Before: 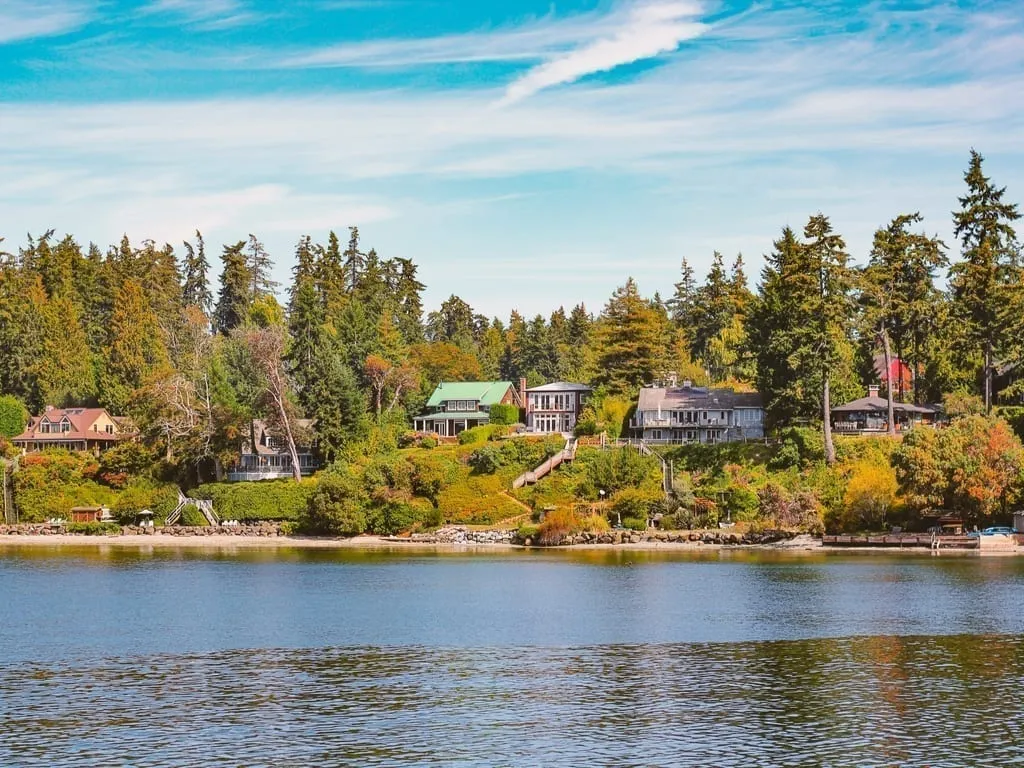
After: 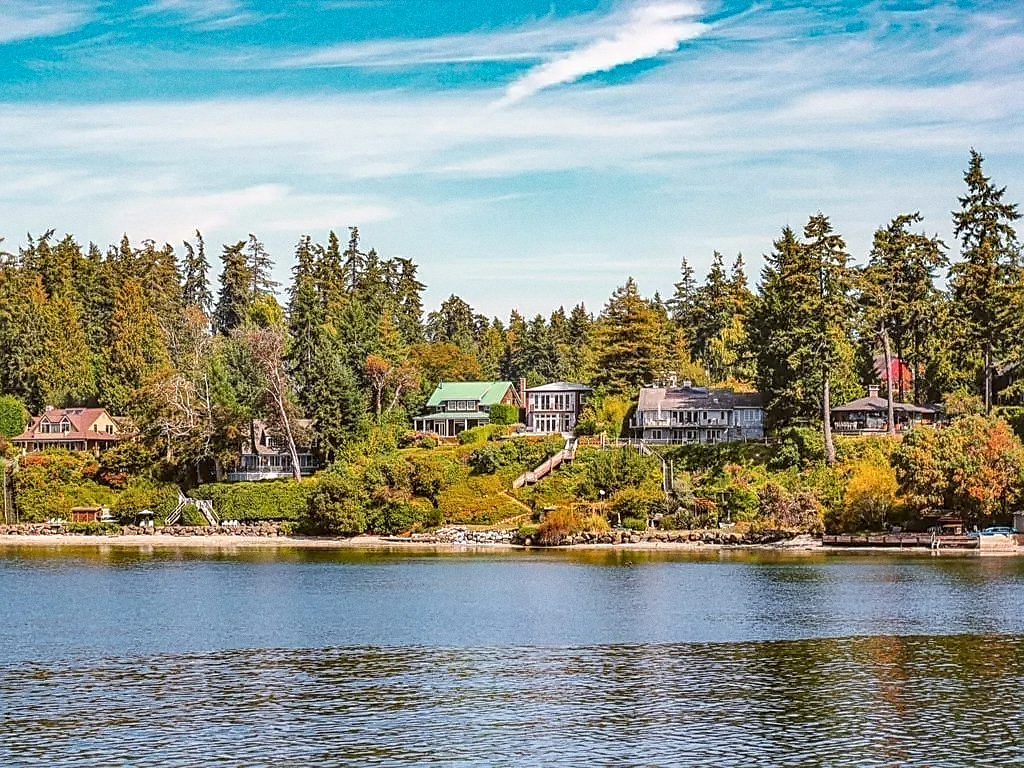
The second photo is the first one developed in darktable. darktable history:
sharpen: amount 0.6
local contrast: highlights 61%, detail 143%, midtone range 0.428
grain: coarseness 0.09 ISO
